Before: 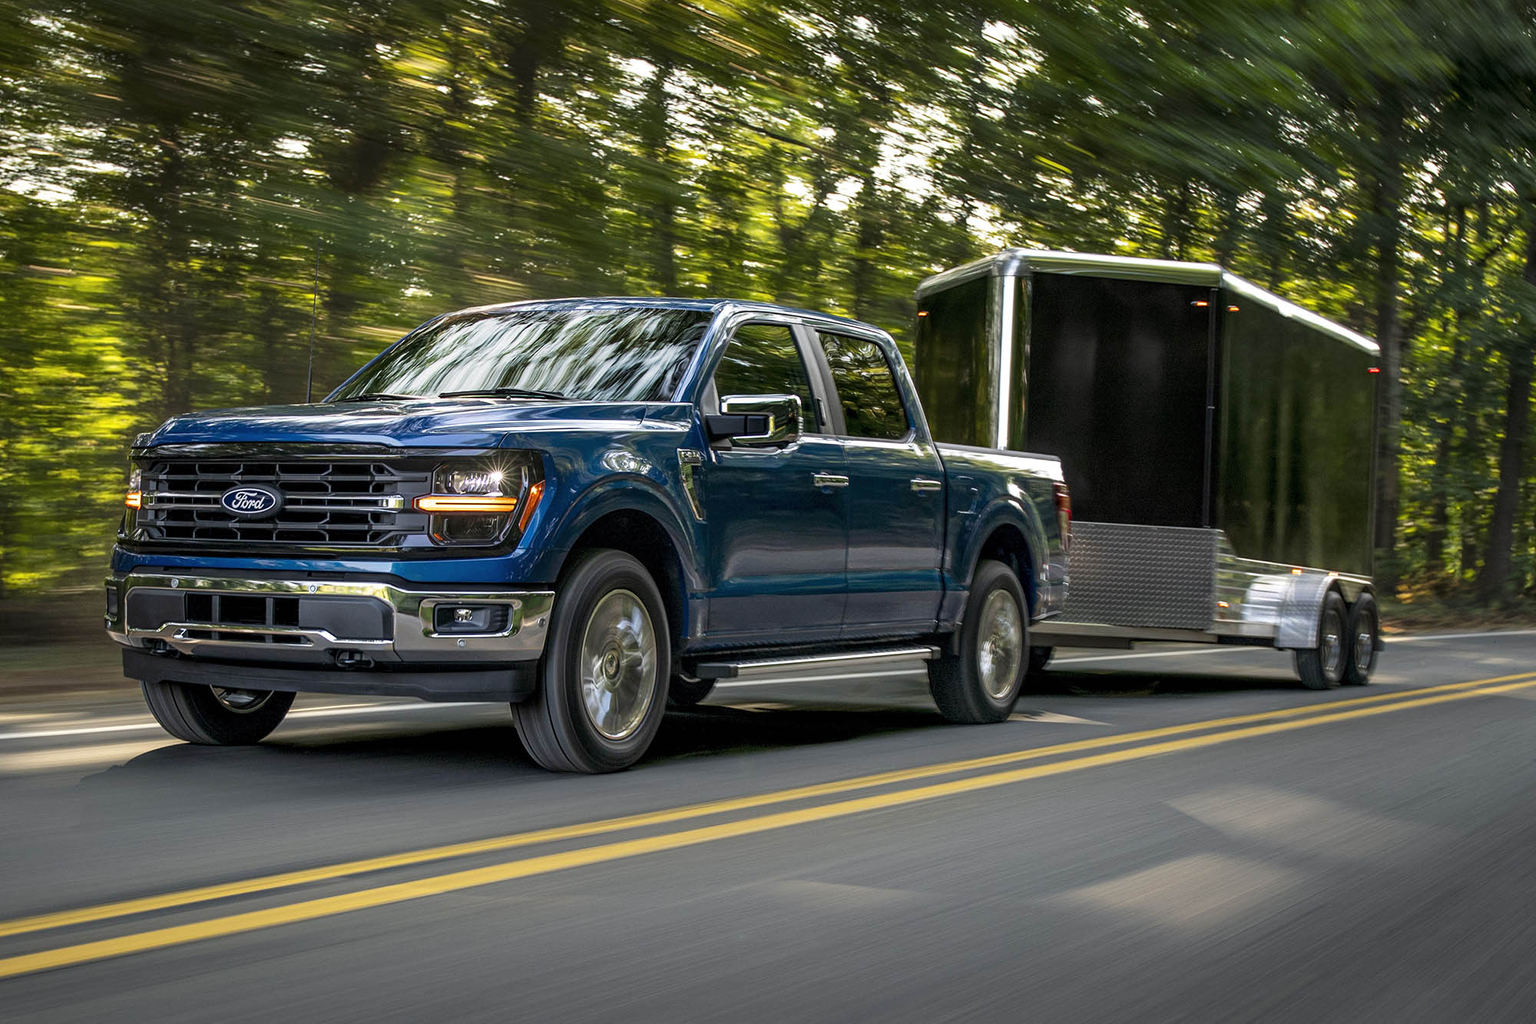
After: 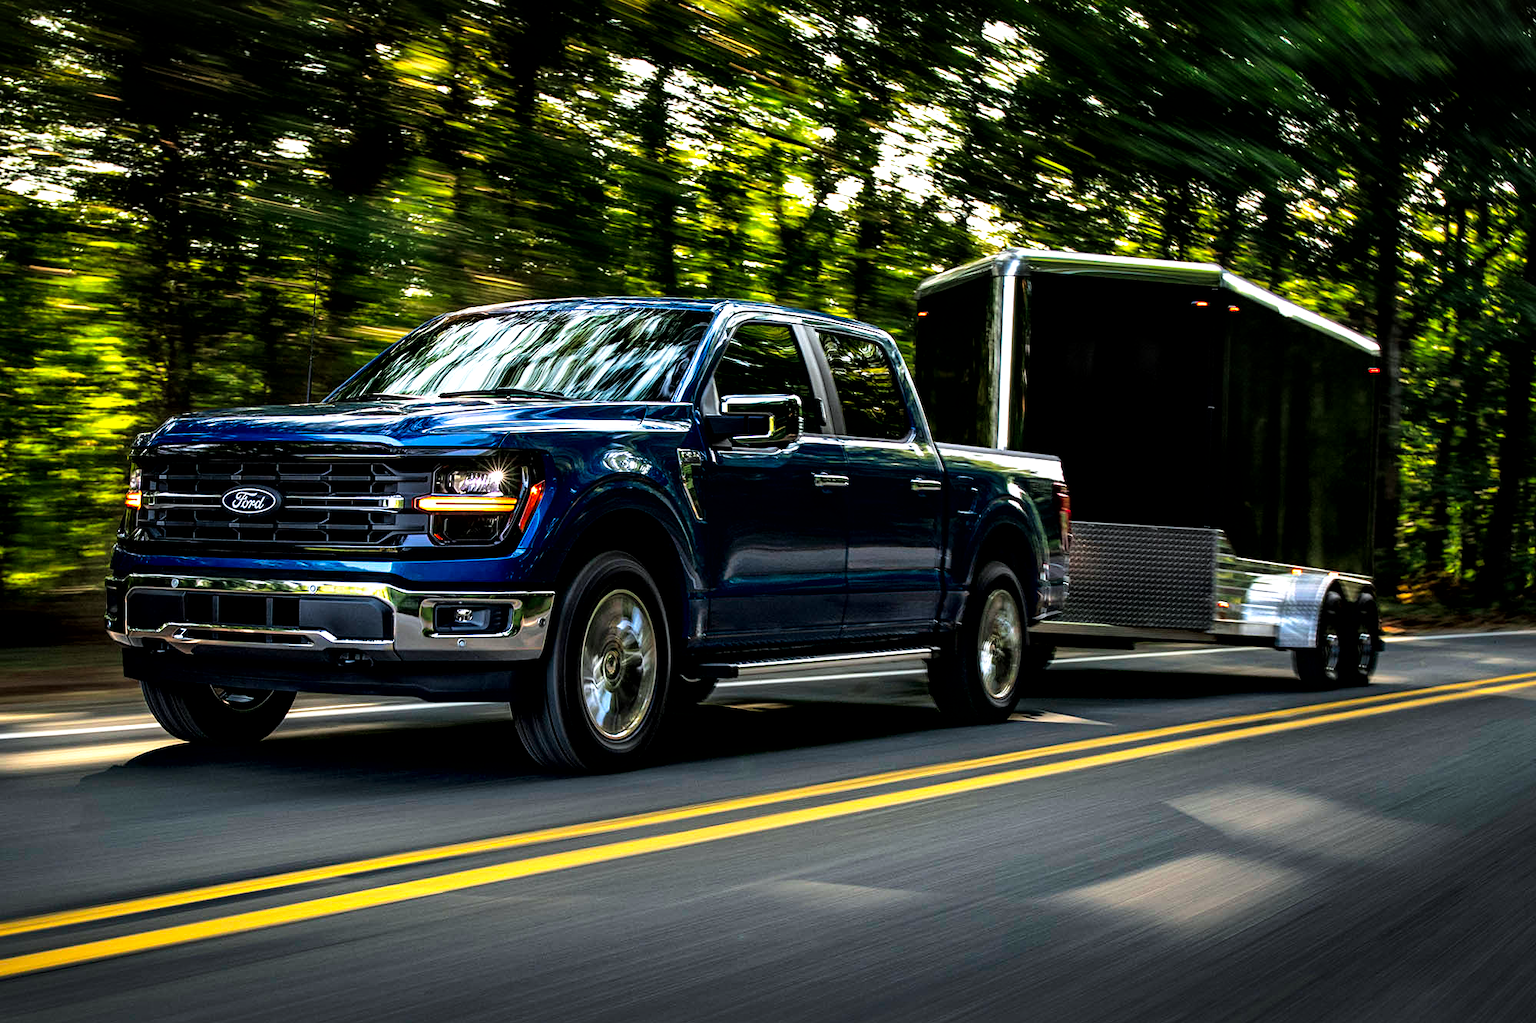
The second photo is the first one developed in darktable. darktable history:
tone curve: curves: ch0 [(0, 0) (0.003, 0.001) (0.011, 0.002) (0.025, 0.002) (0.044, 0.006) (0.069, 0.01) (0.1, 0.017) (0.136, 0.023) (0.177, 0.038) (0.224, 0.066) (0.277, 0.118) (0.335, 0.185) (0.399, 0.264) (0.468, 0.365) (0.543, 0.475) (0.623, 0.606) (0.709, 0.759) (0.801, 0.923) (0.898, 0.999) (1, 1)], preserve colors none
local contrast: mode bilateral grid, contrast 100, coarseness 100, detail 165%, midtone range 0.2
white balance: red 0.982, blue 1.018
